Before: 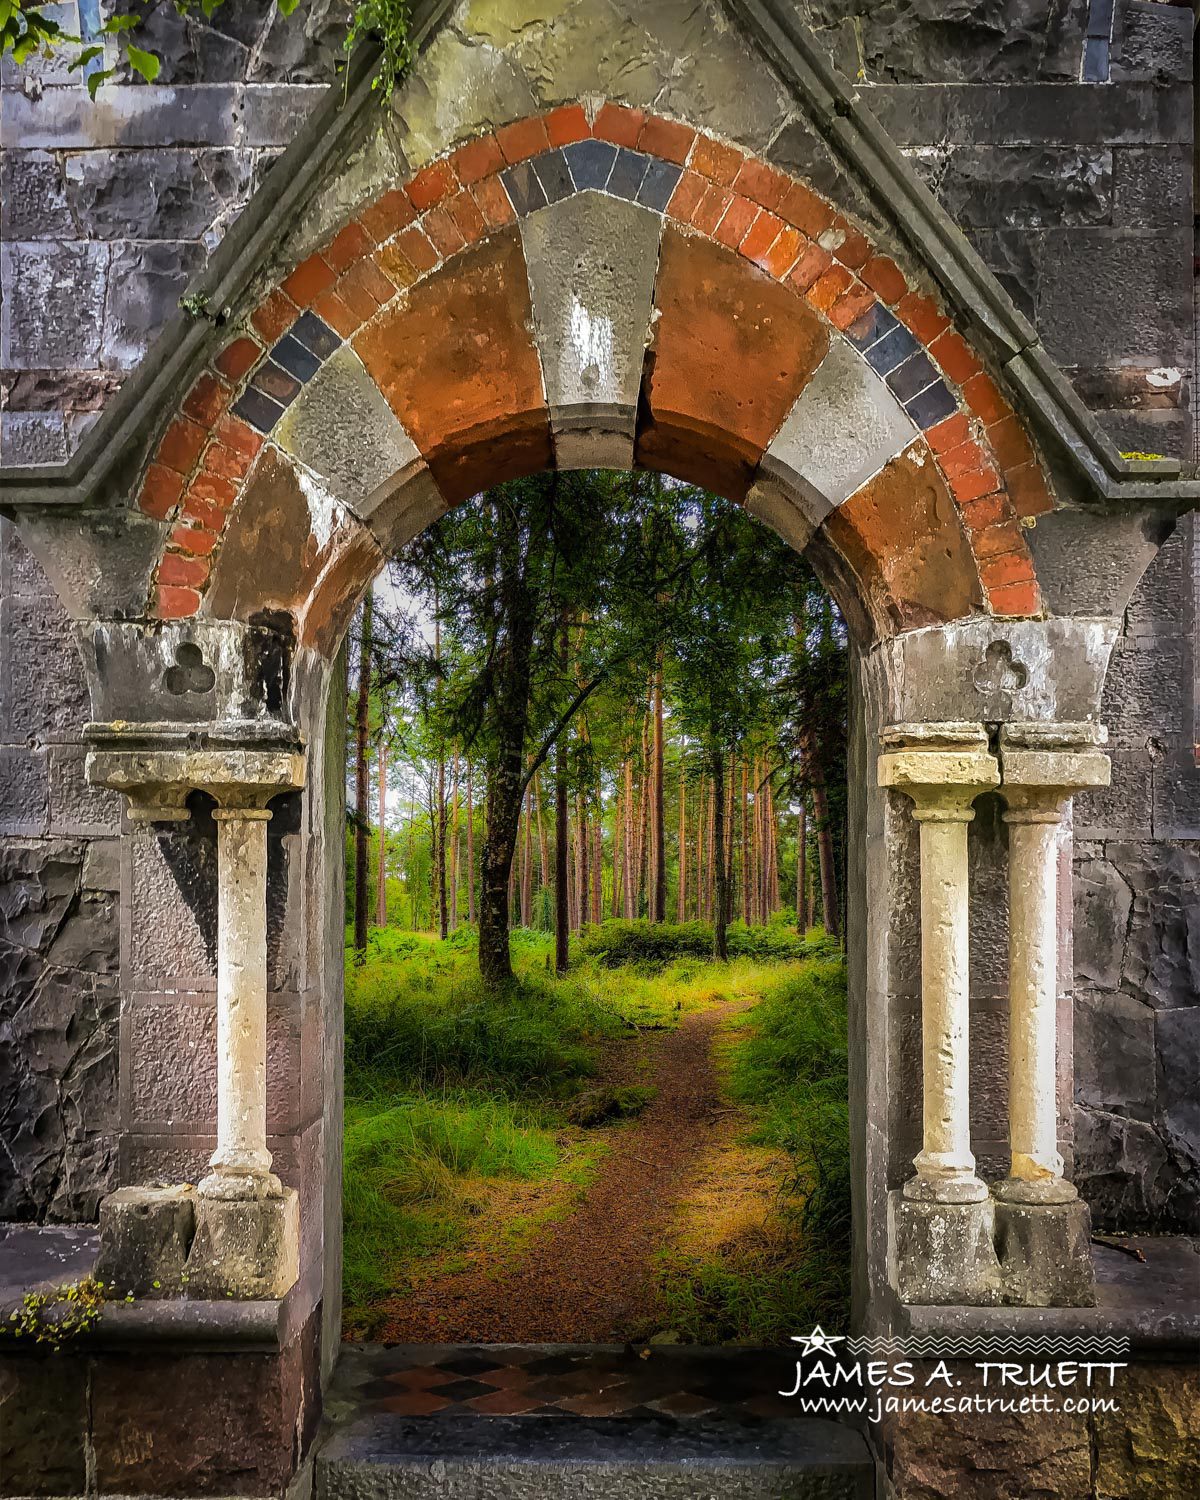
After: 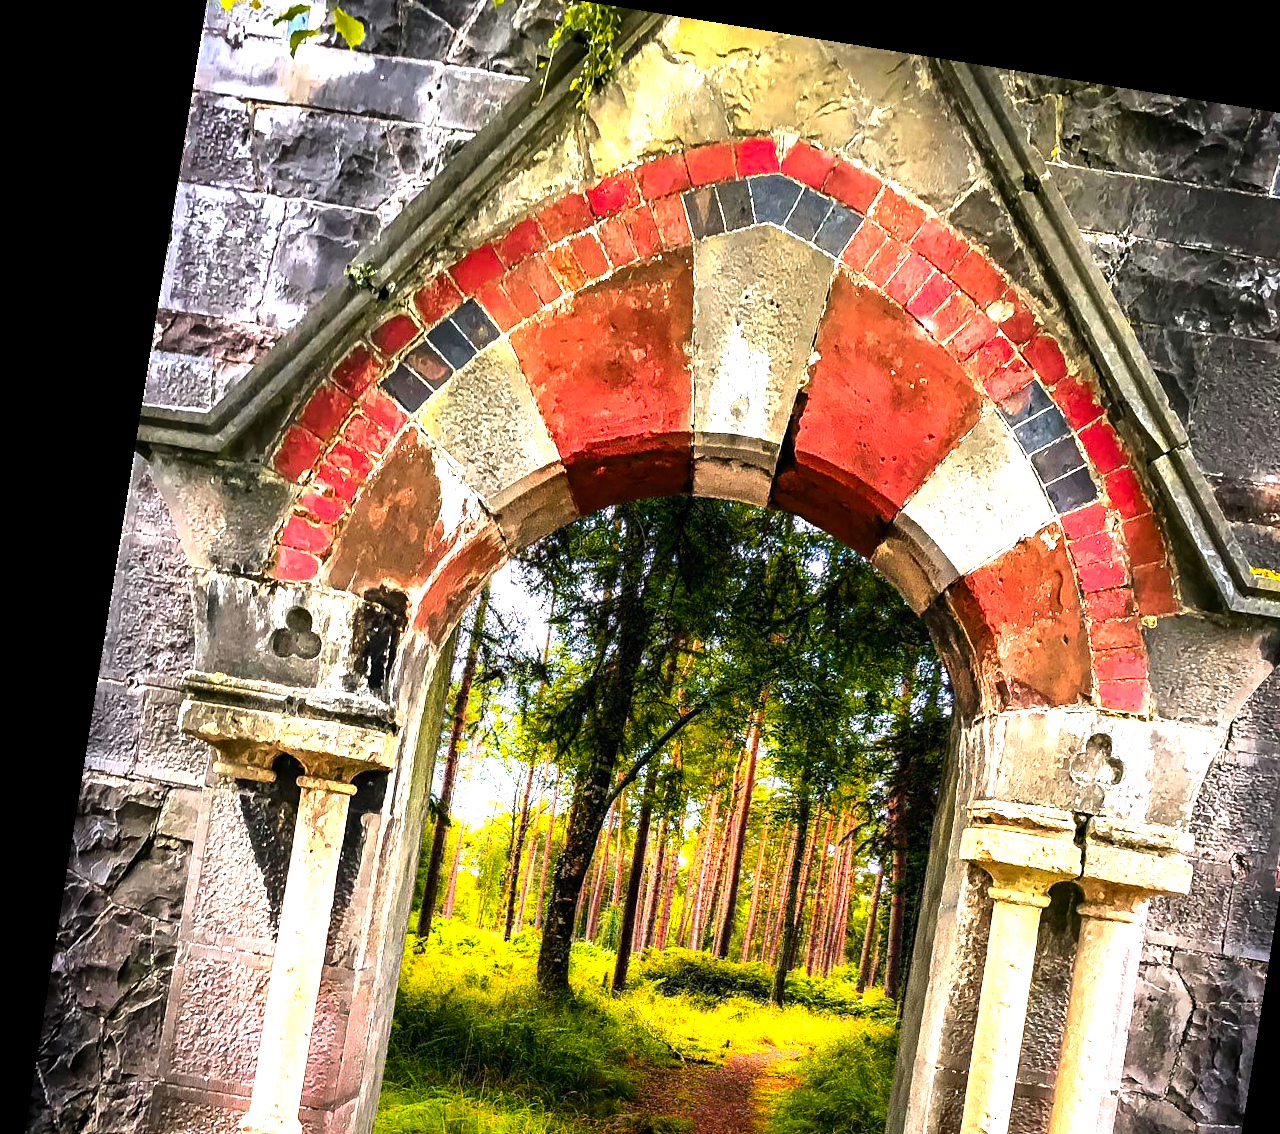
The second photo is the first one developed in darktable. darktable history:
color zones: curves: ch1 [(0.239, 0.552) (0.75, 0.5)]; ch2 [(0.25, 0.462) (0.749, 0.457)], mix 25.94%
exposure: black level correction 0, exposure 0.2 EV, compensate exposure bias true, compensate highlight preservation false
tone curve: curves: ch0 [(0, 0.01) (0.037, 0.032) (0.131, 0.108) (0.275, 0.258) (0.483, 0.512) (0.61, 0.661) (0.696, 0.742) (0.792, 0.834) (0.911, 0.936) (0.997, 0.995)]; ch1 [(0, 0) (0.308, 0.29) (0.425, 0.411) (0.503, 0.502) (0.551, 0.563) (0.683, 0.706) (0.746, 0.77) (1, 1)]; ch2 [(0, 0) (0.246, 0.233) (0.36, 0.352) (0.415, 0.415) (0.485, 0.487) (0.502, 0.502) (0.525, 0.523) (0.545, 0.552) (0.587, 0.6) (0.636, 0.652) (0.711, 0.729) (0.845, 0.855) (0.998, 0.977)], color space Lab, independent channels, preserve colors none
vignetting: brightness -0.233, saturation 0.141
white balance: emerald 1
rotate and perspective: rotation 9.12°, automatic cropping off
levels: levels [0.012, 0.367, 0.697]
crop: left 1.509%, top 3.452%, right 7.696%, bottom 28.452%
